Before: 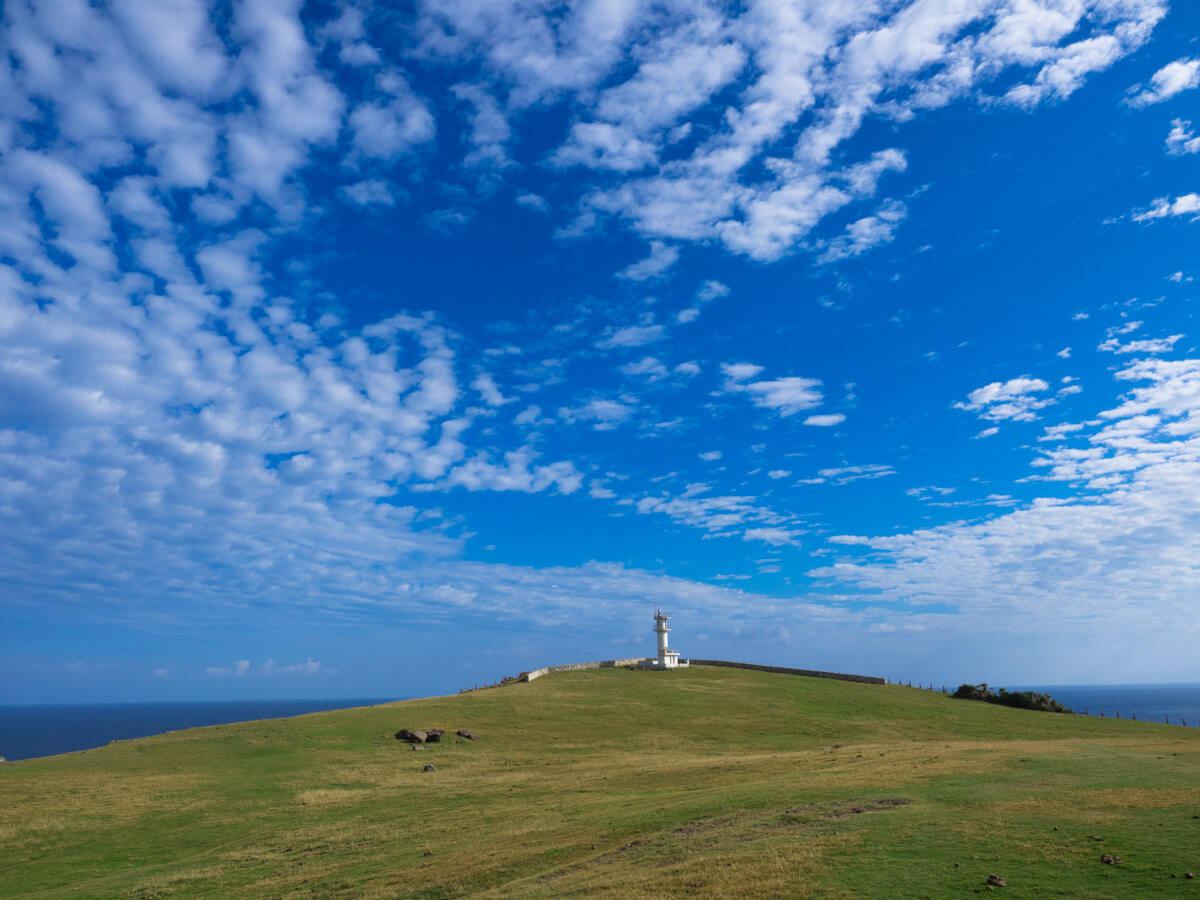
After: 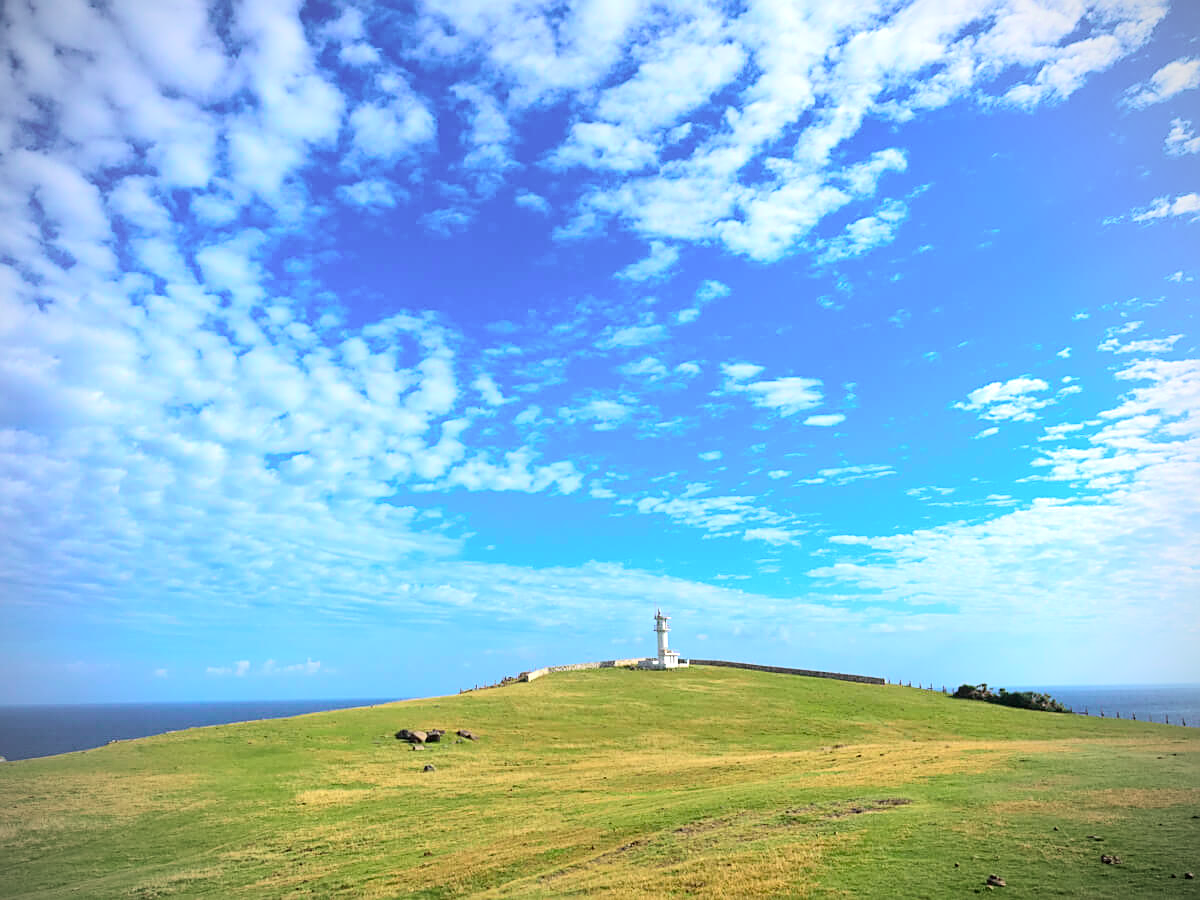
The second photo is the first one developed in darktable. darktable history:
tone curve: curves: ch0 [(0, 0.005) (0.103, 0.097) (0.18, 0.22) (0.4, 0.485) (0.5, 0.612) (0.668, 0.787) (0.823, 0.894) (1, 0.971)]; ch1 [(0, 0) (0.172, 0.123) (0.324, 0.253) (0.396, 0.388) (0.478, 0.461) (0.499, 0.498) (0.522, 0.528) (0.618, 0.649) (0.753, 0.821) (1, 1)]; ch2 [(0, 0) (0.411, 0.424) (0.496, 0.501) (0.515, 0.514) (0.555, 0.585) (0.641, 0.69) (1, 1)], color space Lab, independent channels, preserve colors none
vignetting: on, module defaults
sharpen: on, module defaults
exposure: black level correction 0, exposure 0.9 EV, compensate highlight preservation false
